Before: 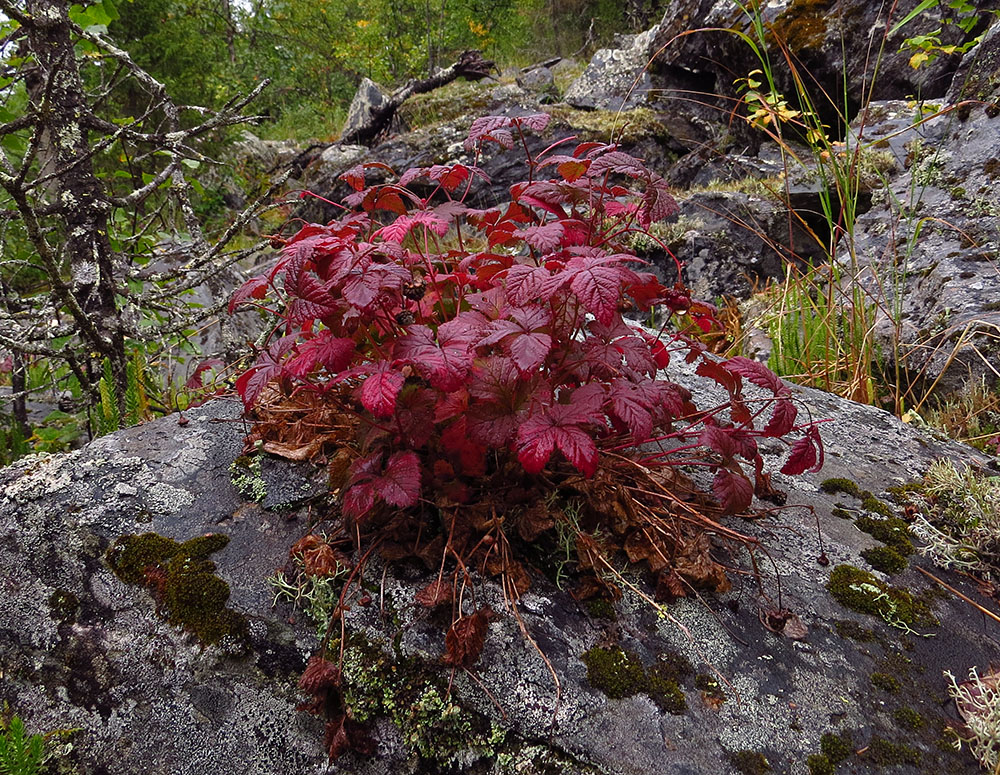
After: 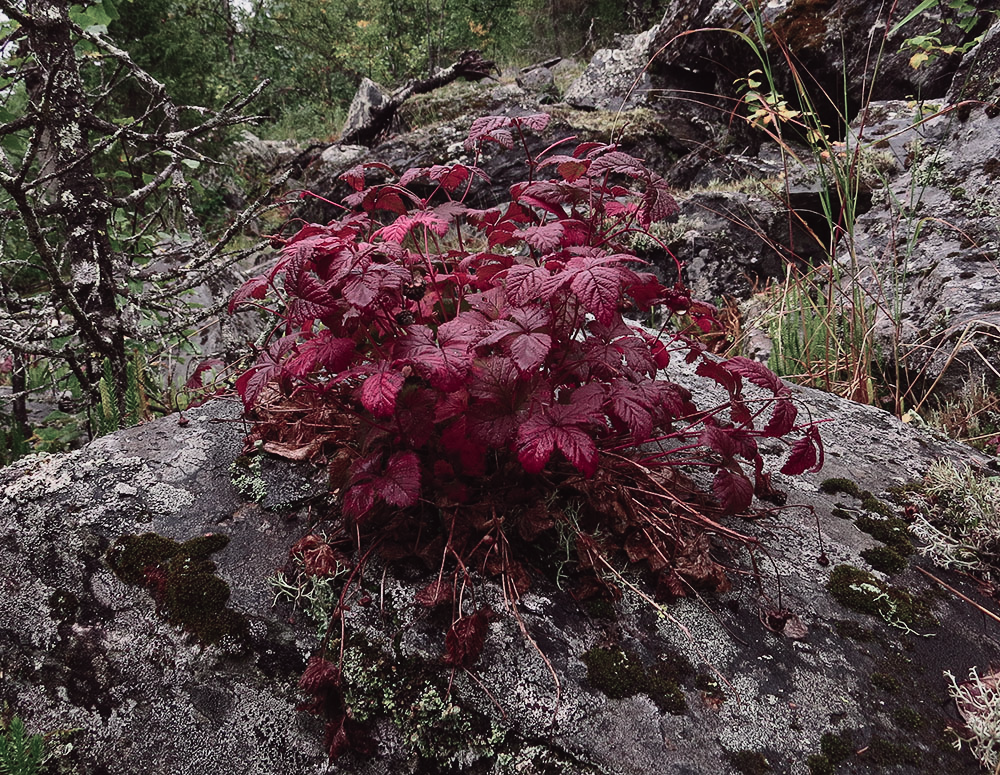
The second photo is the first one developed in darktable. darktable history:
tone equalizer: -8 EV -0.417 EV, -7 EV -0.389 EV, -6 EV -0.333 EV, -5 EV -0.222 EV, -3 EV 0.222 EV, -2 EV 0.333 EV, -1 EV 0.389 EV, +0 EV 0.417 EV, edges refinement/feathering 500, mask exposure compensation -1.57 EV, preserve details no
color balance: input saturation 100.43%, contrast fulcrum 14.22%, output saturation 70.41%
exposure: exposure -0.293 EV, compensate highlight preservation false
tone curve: curves: ch0 [(0, 0.023) (0.184, 0.168) (0.491, 0.519) (0.748, 0.765) (1, 0.919)]; ch1 [(0, 0) (0.179, 0.173) (0.322, 0.32) (0.424, 0.424) (0.496, 0.501) (0.563, 0.586) (0.761, 0.803) (1, 1)]; ch2 [(0, 0) (0.434, 0.447) (0.483, 0.487) (0.557, 0.541) (0.697, 0.68) (1, 1)], color space Lab, independent channels, preserve colors none
